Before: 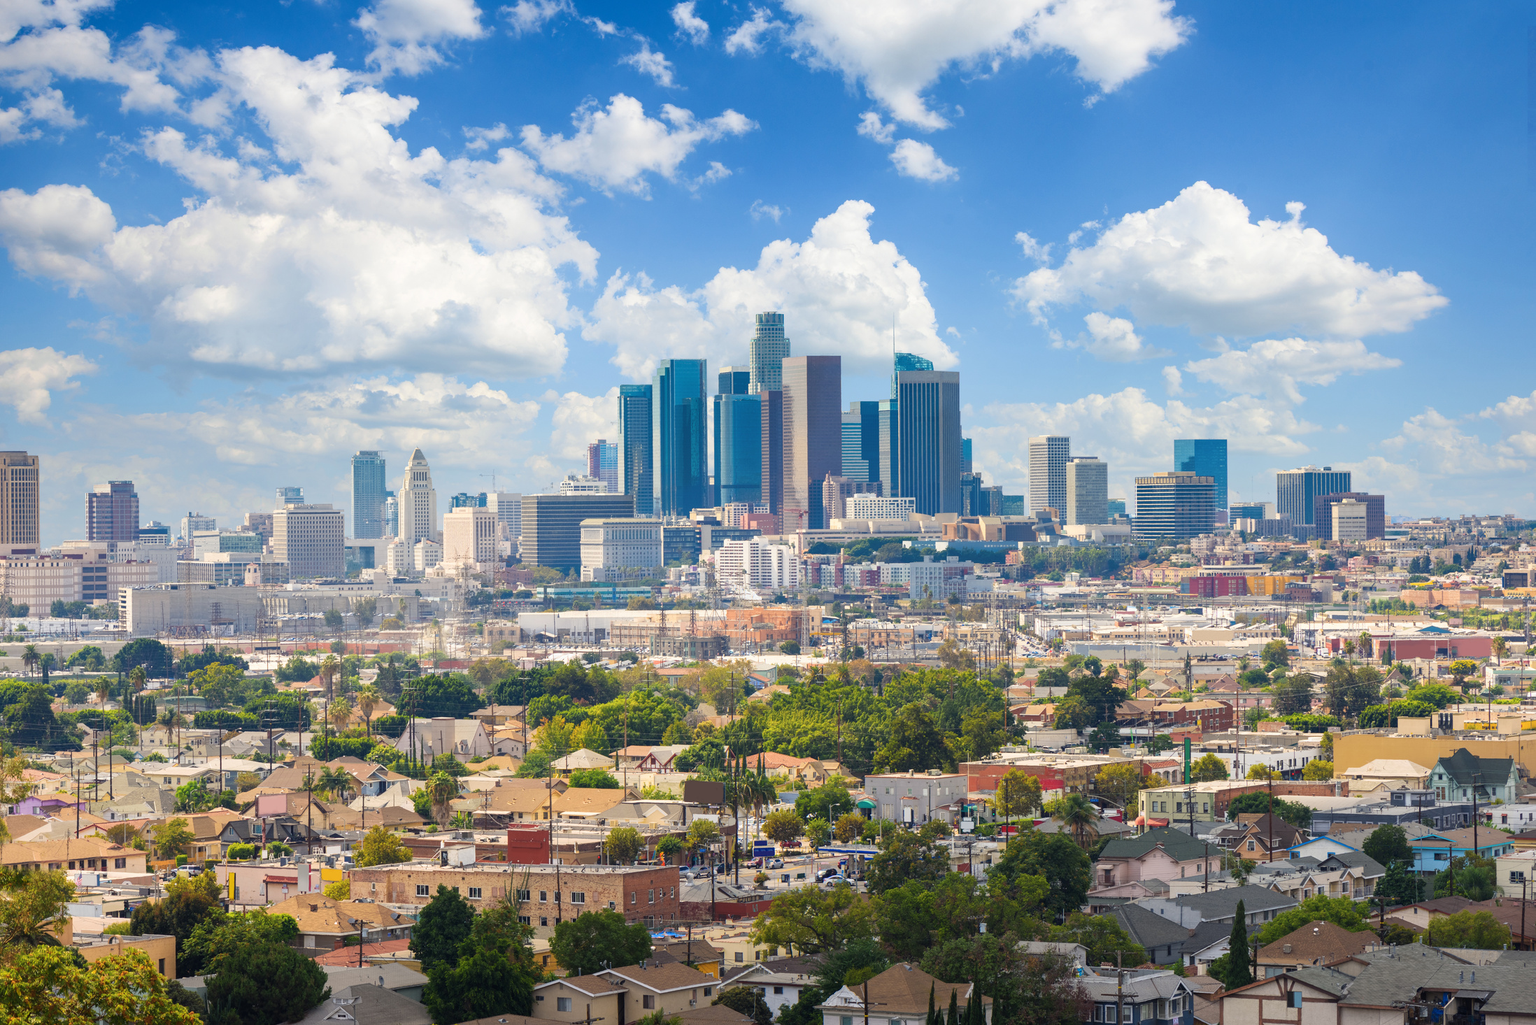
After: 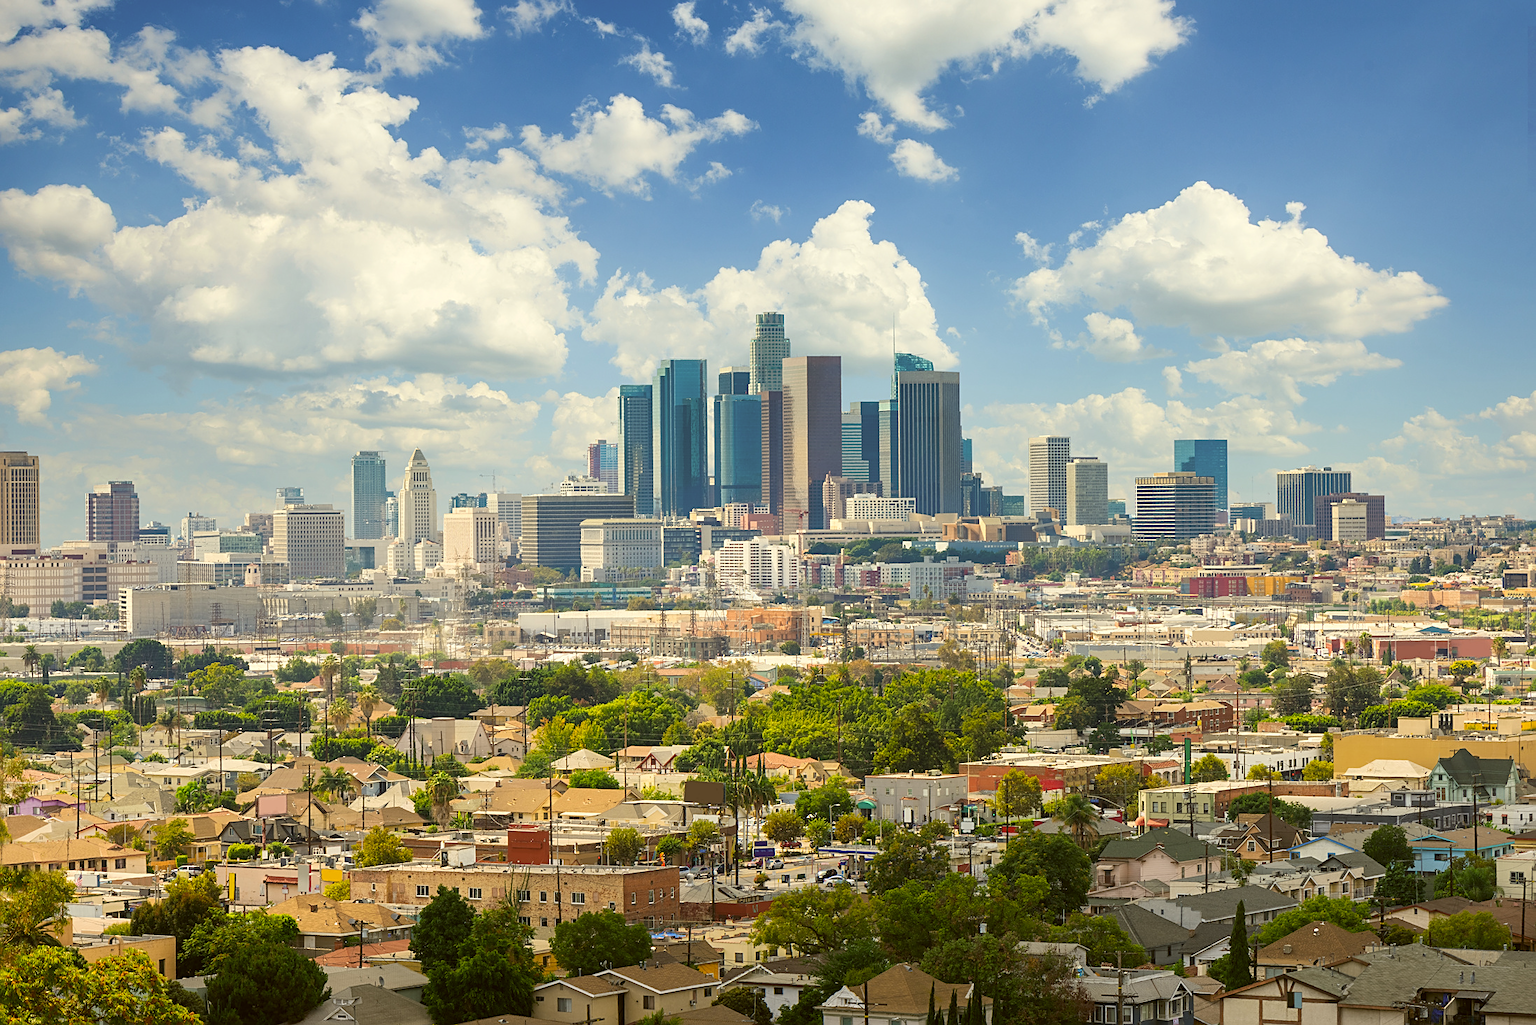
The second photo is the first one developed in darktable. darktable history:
sharpen: on, module defaults
color correction: highlights a* -1.43, highlights b* 10.12, shadows a* 0.395, shadows b* 19.35
